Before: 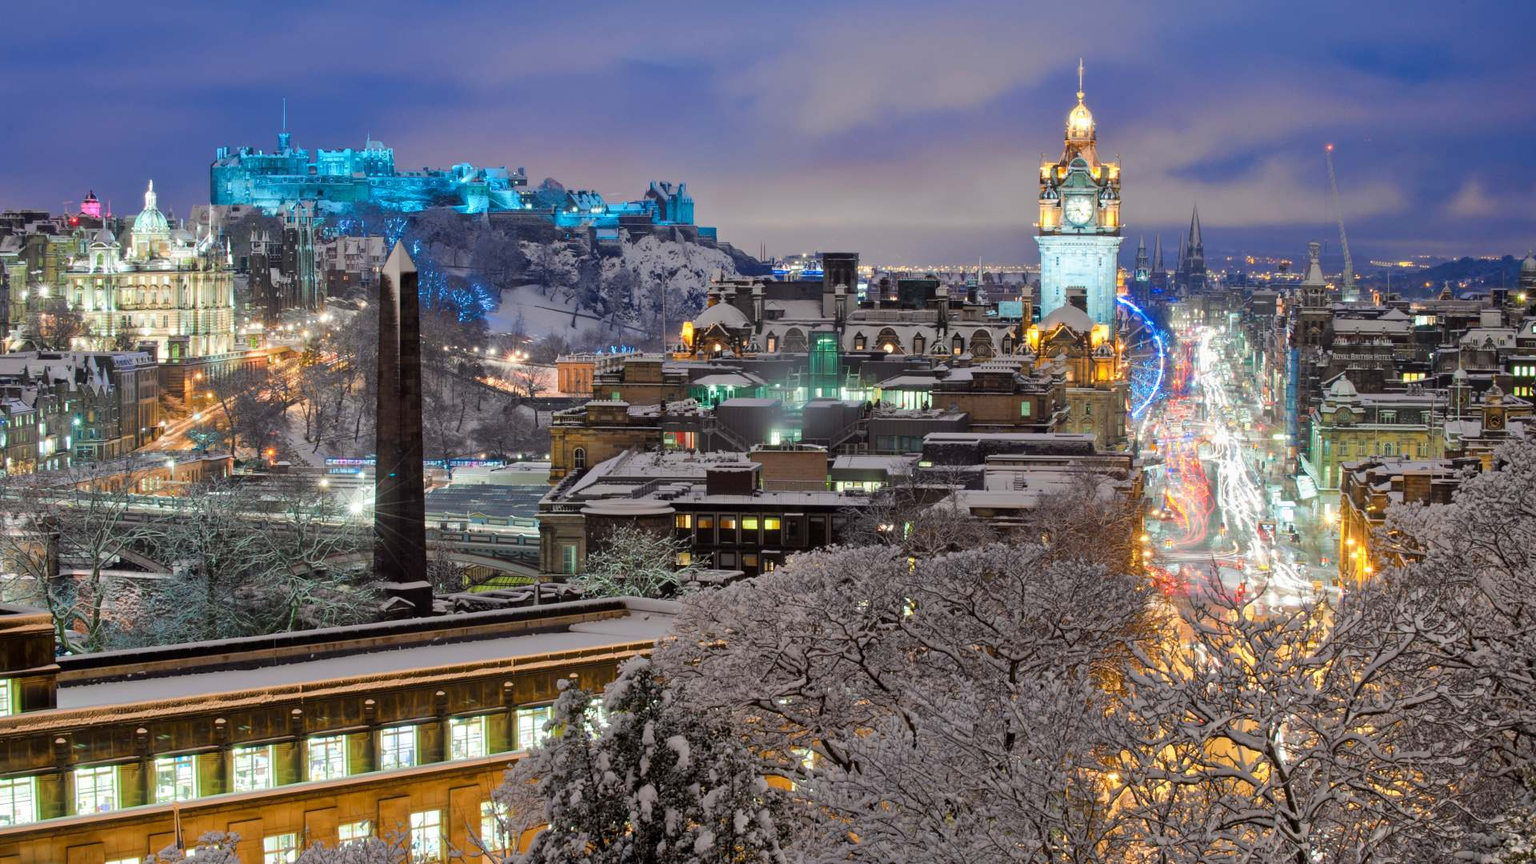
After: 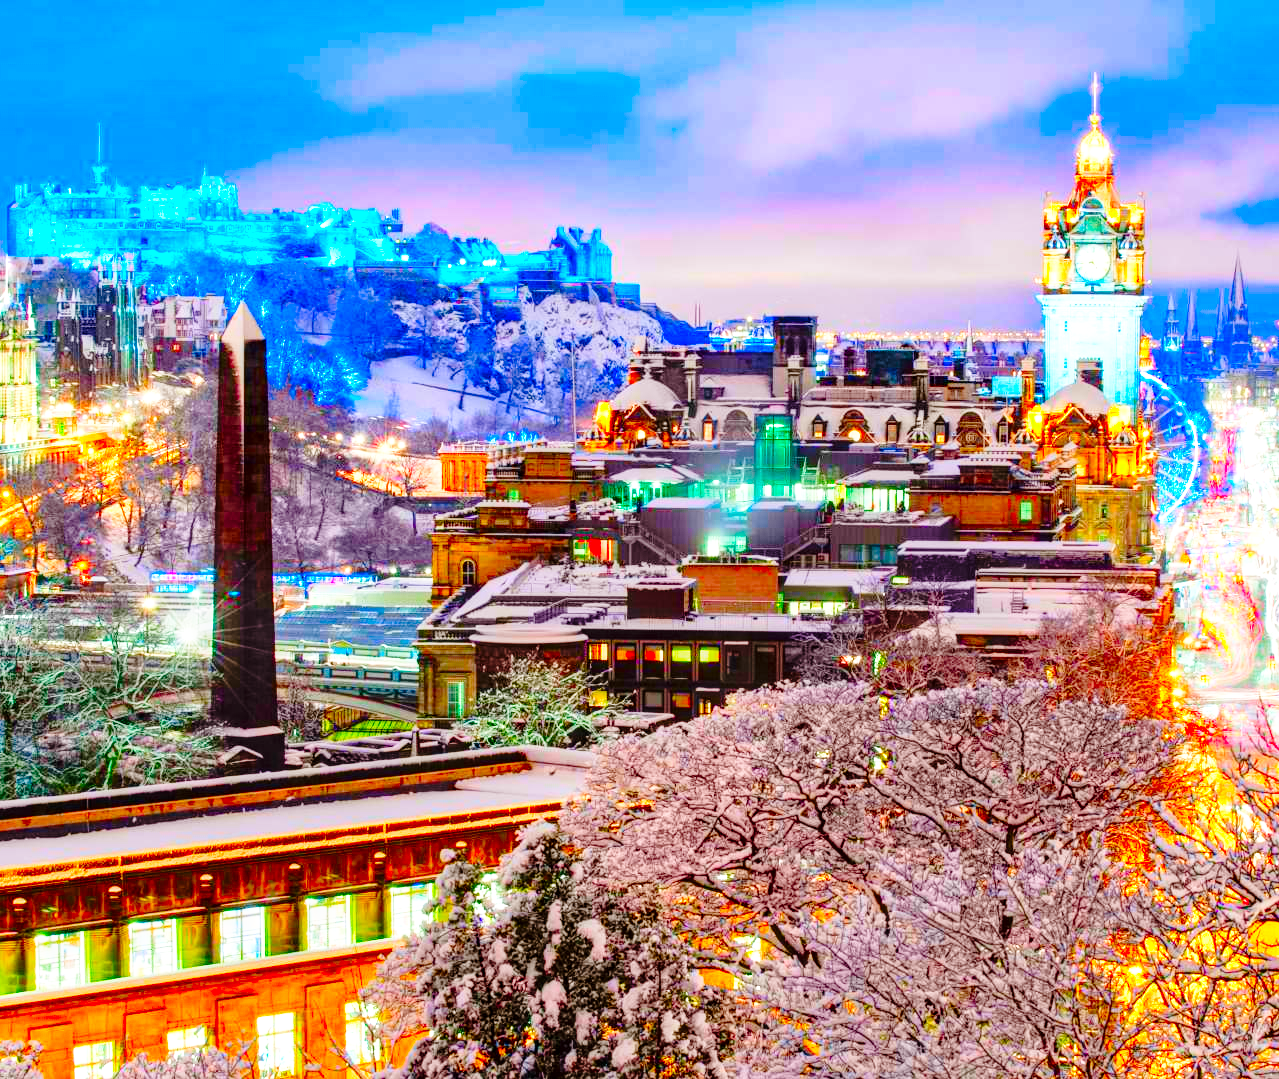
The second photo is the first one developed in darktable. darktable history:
crop and rotate: left 13.342%, right 19.991%
exposure: exposure -0.041 EV, compensate highlight preservation false
base curve: curves: ch0 [(0, 0) (0.028, 0.03) (0.105, 0.232) (0.387, 0.748) (0.754, 0.968) (1, 1)], fusion 1, exposure shift 0.576, preserve colors none
color correction: saturation 3
local contrast: on, module defaults
